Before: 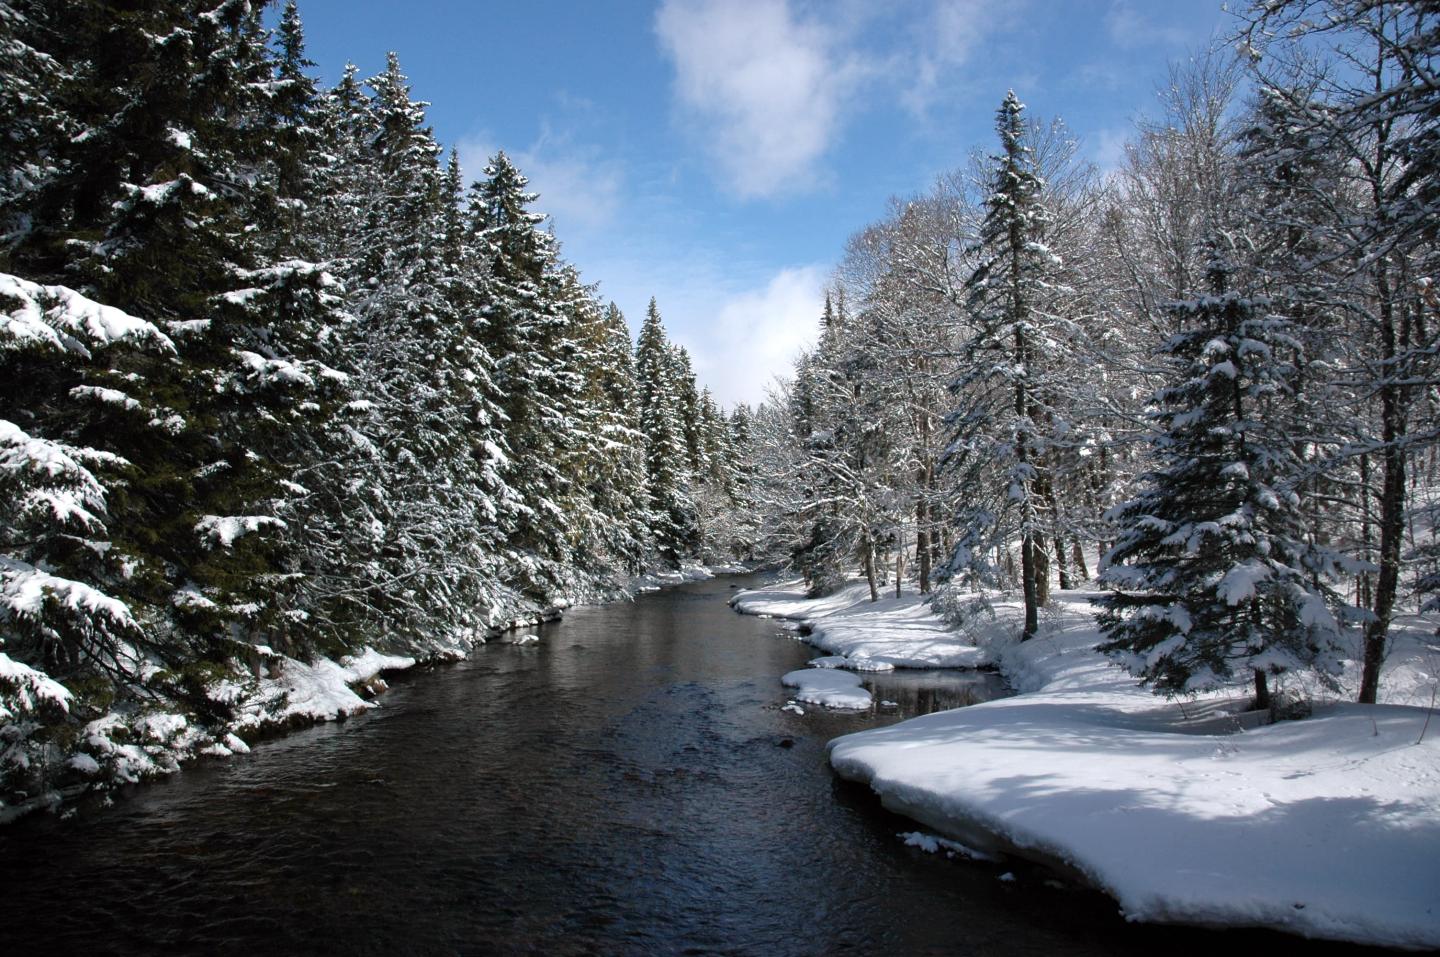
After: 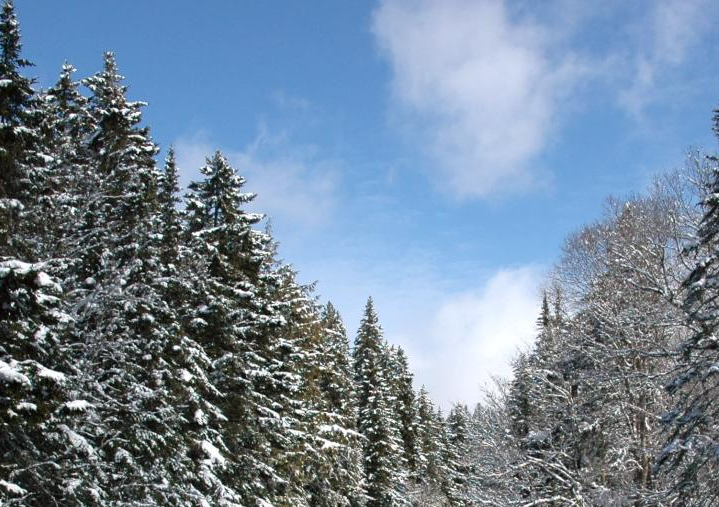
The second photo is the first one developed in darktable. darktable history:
crop: left 19.656%, right 30.347%, bottom 46.978%
exposure: compensate highlight preservation false
